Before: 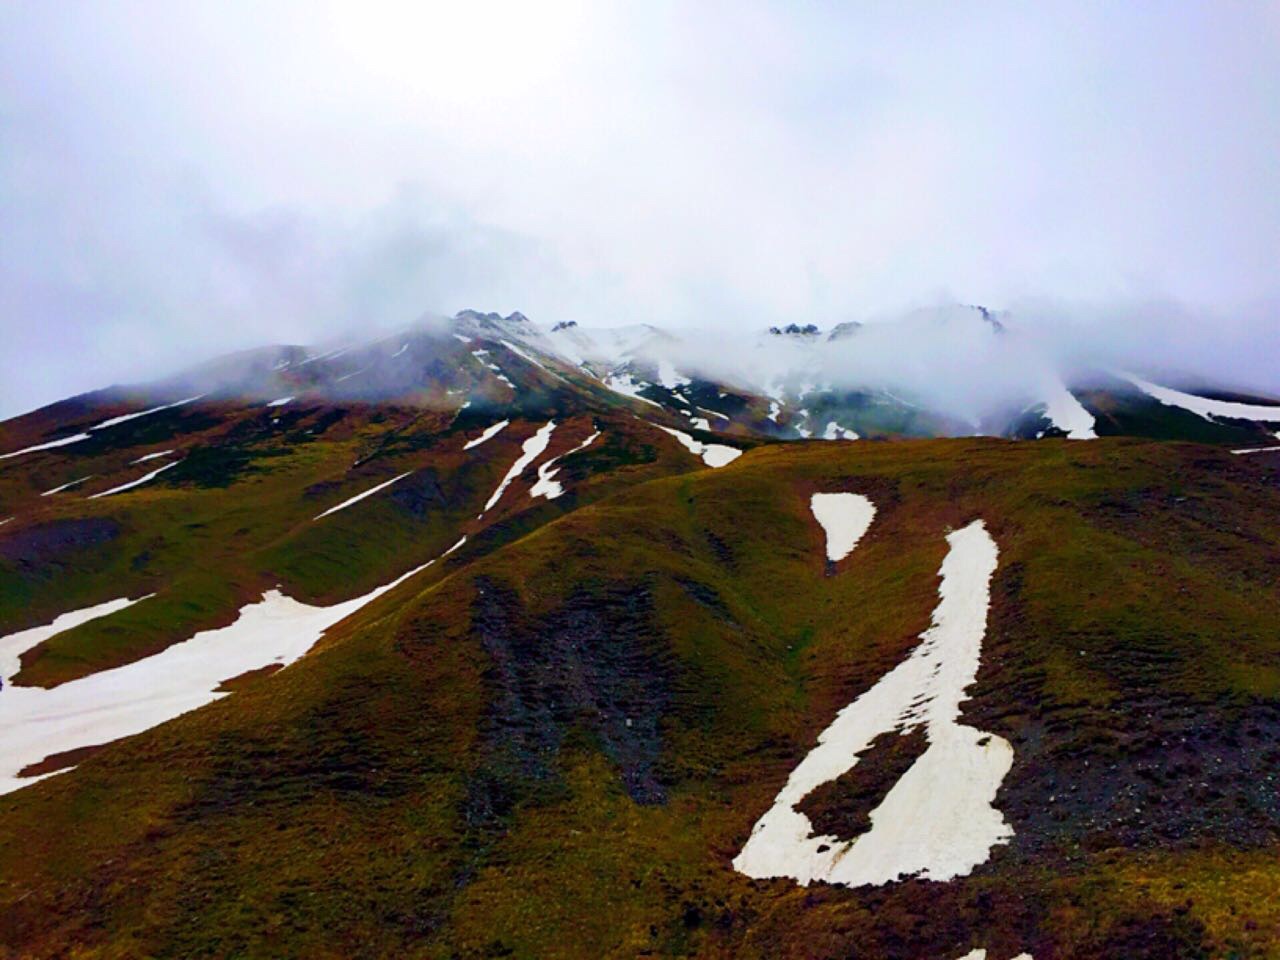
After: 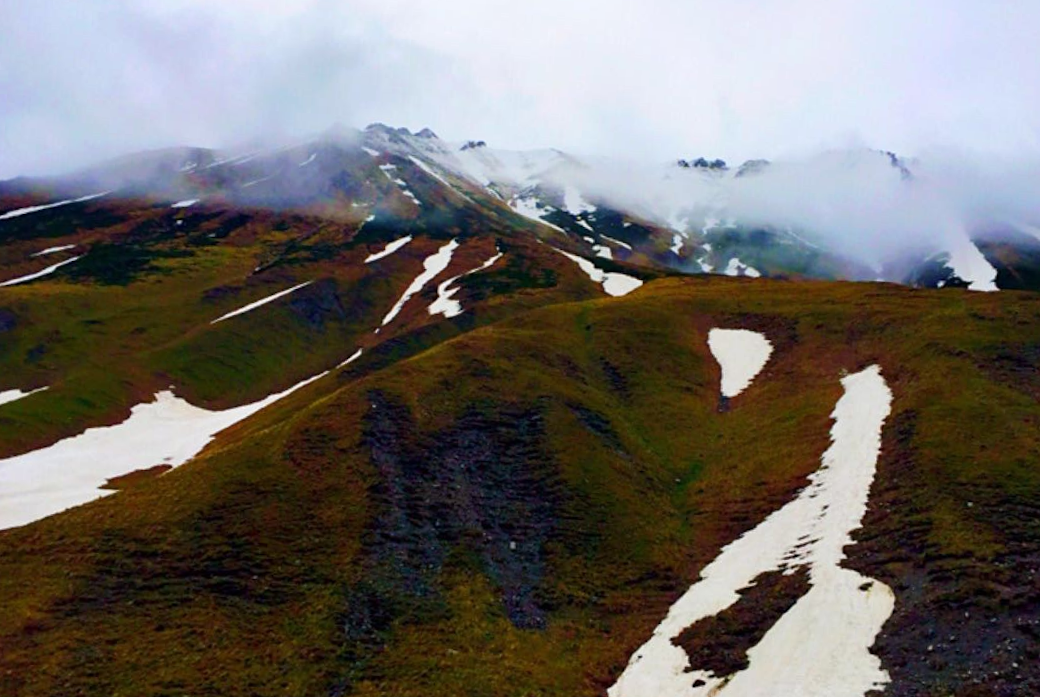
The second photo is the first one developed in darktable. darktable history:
crop and rotate: angle -3.58°, left 9.744%, top 20.726%, right 12.434%, bottom 12.109%
